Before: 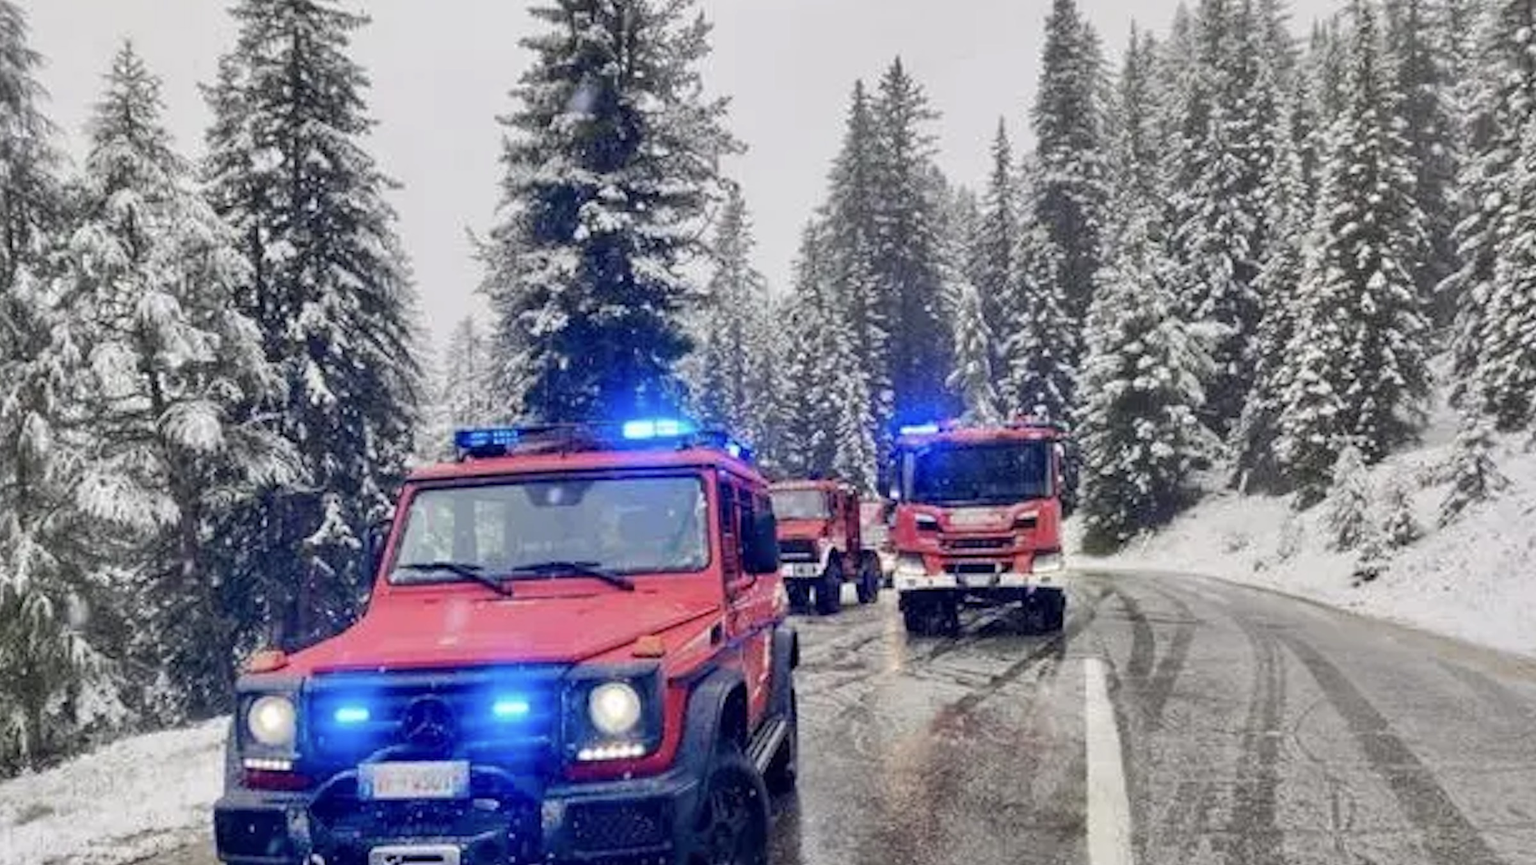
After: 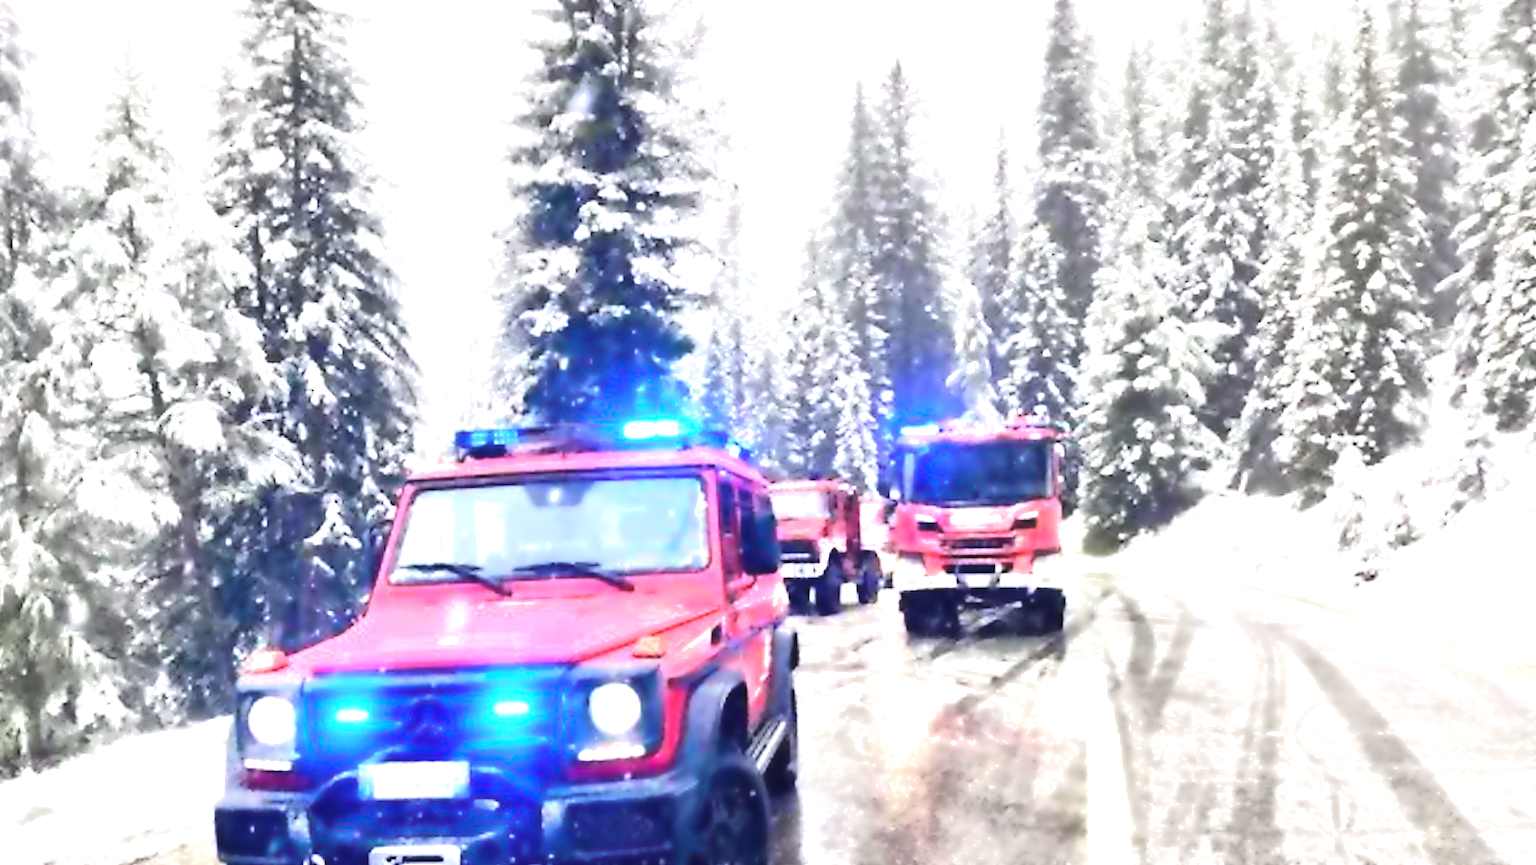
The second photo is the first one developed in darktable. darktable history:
exposure: black level correction -0.002, exposure 1.35 EV, compensate highlight preservation false
lowpass: radius 4, soften with bilateral filter, unbound 0
color correction: saturation 0.98
tone equalizer: -8 EV -0.417 EV, -7 EV -0.389 EV, -6 EV -0.333 EV, -5 EV -0.222 EV, -3 EV 0.222 EV, -2 EV 0.333 EV, -1 EV 0.389 EV, +0 EV 0.417 EV, edges refinement/feathering 500, mask exposure compensation -1.57 EV, preserve details no
